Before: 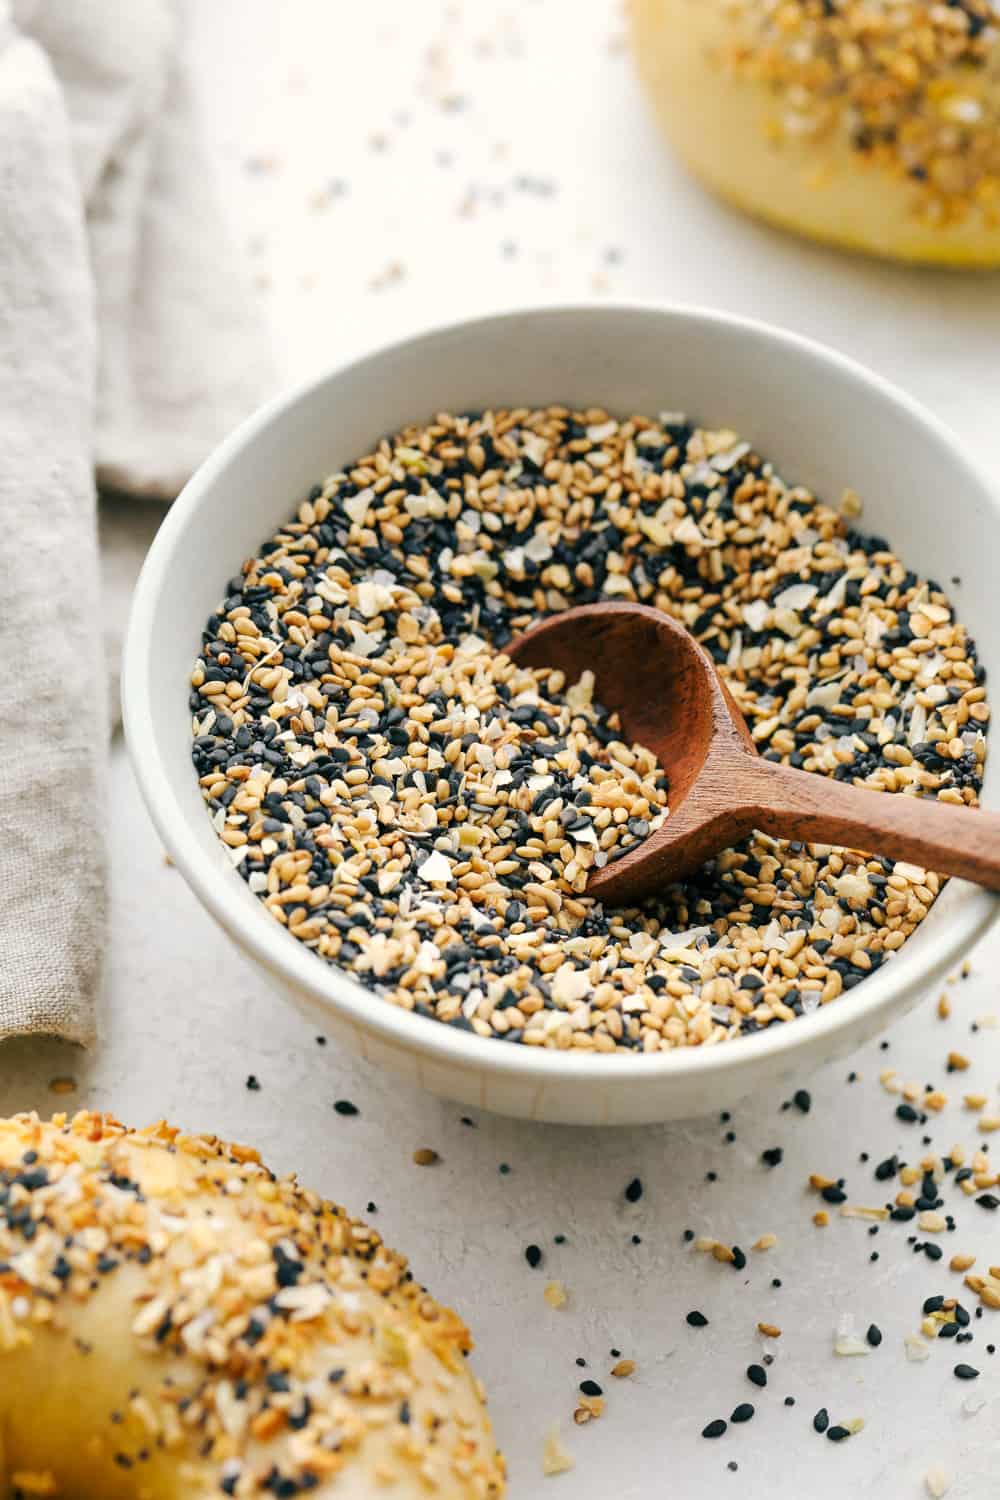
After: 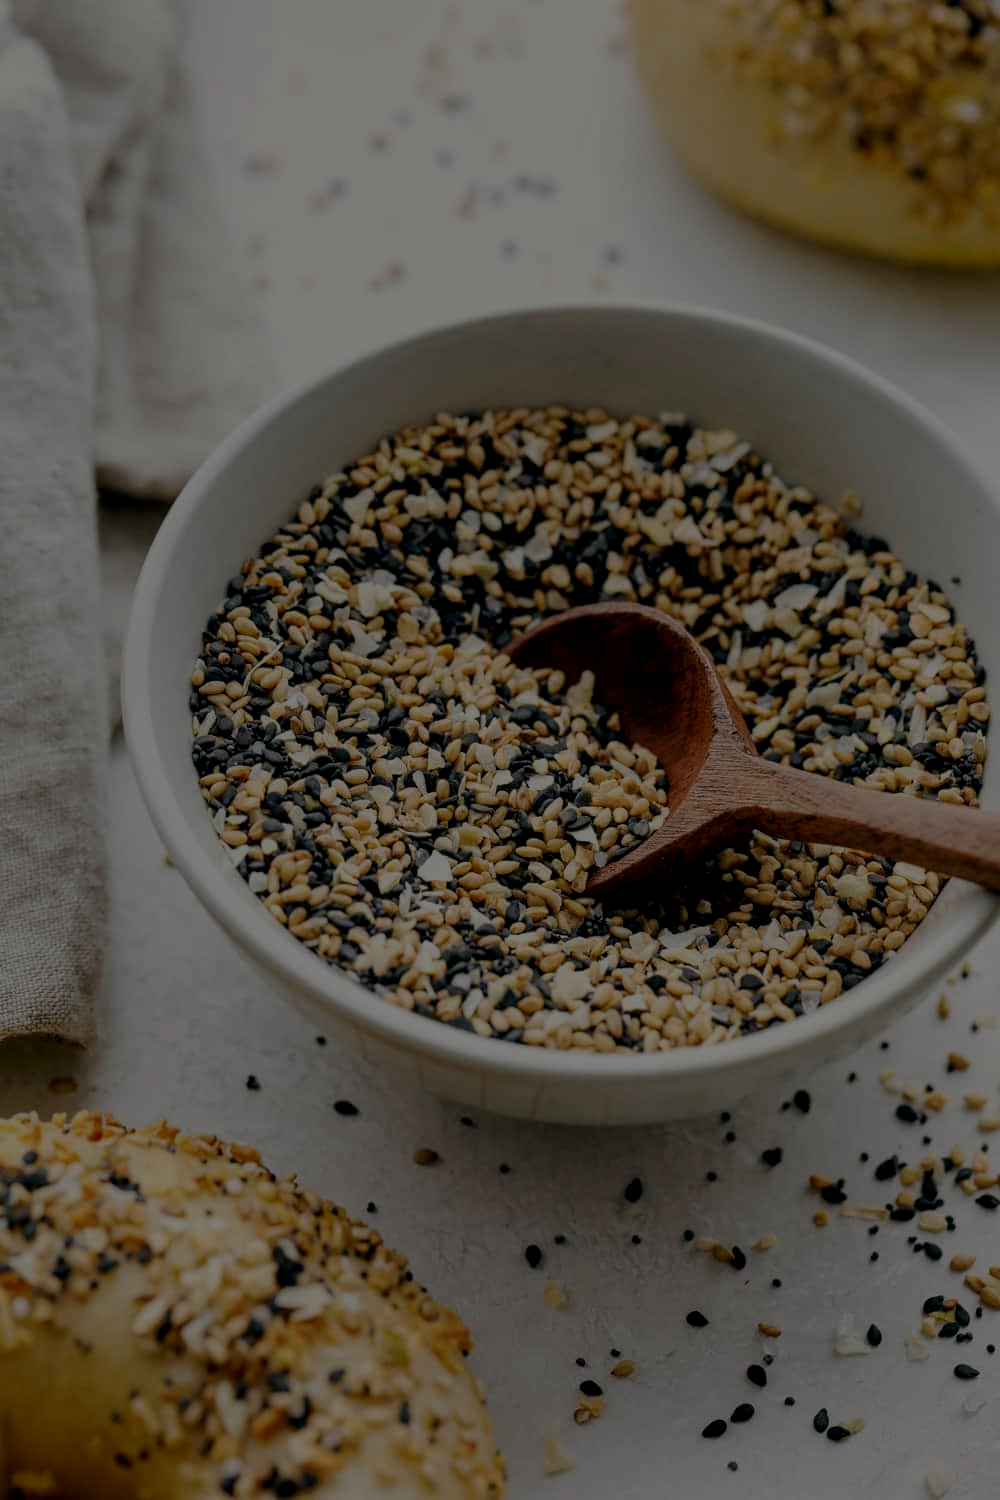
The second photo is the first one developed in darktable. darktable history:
local contrast: on, module defaults
exposure: exposure -2.377 EV, compensate exposure bias true, compensate highlight preservation false
